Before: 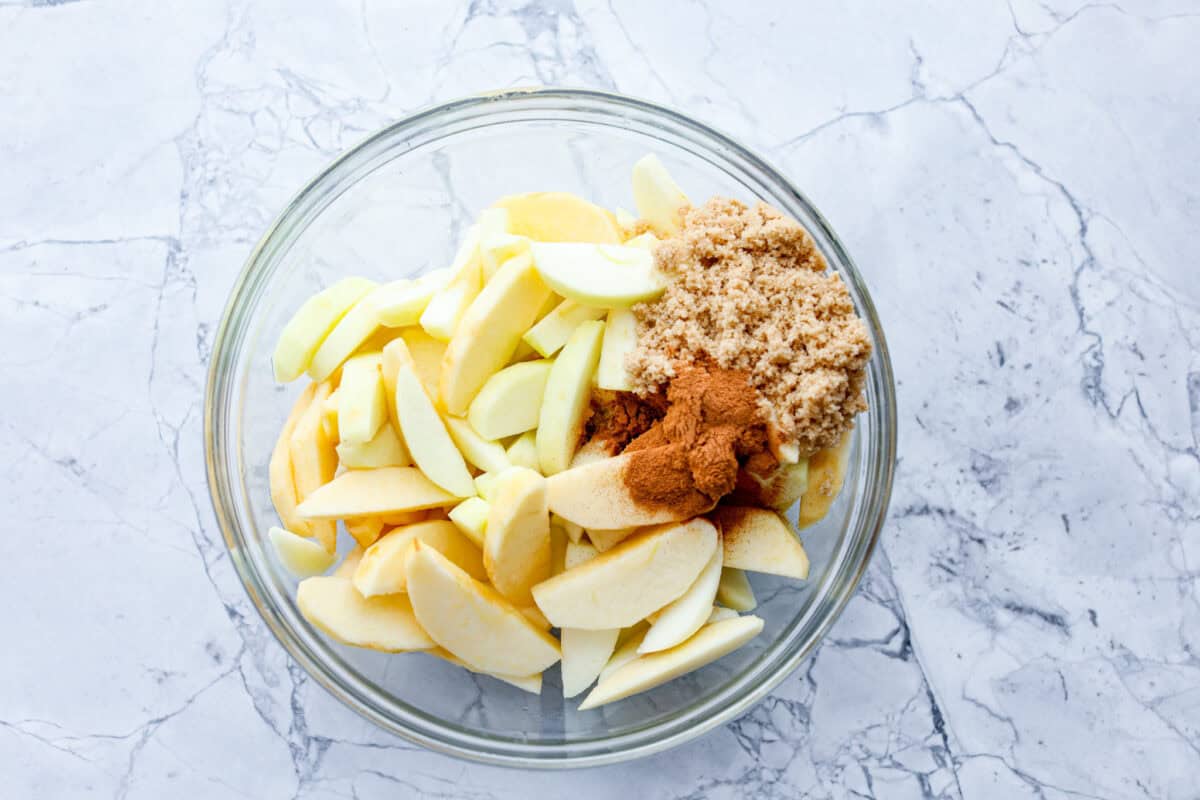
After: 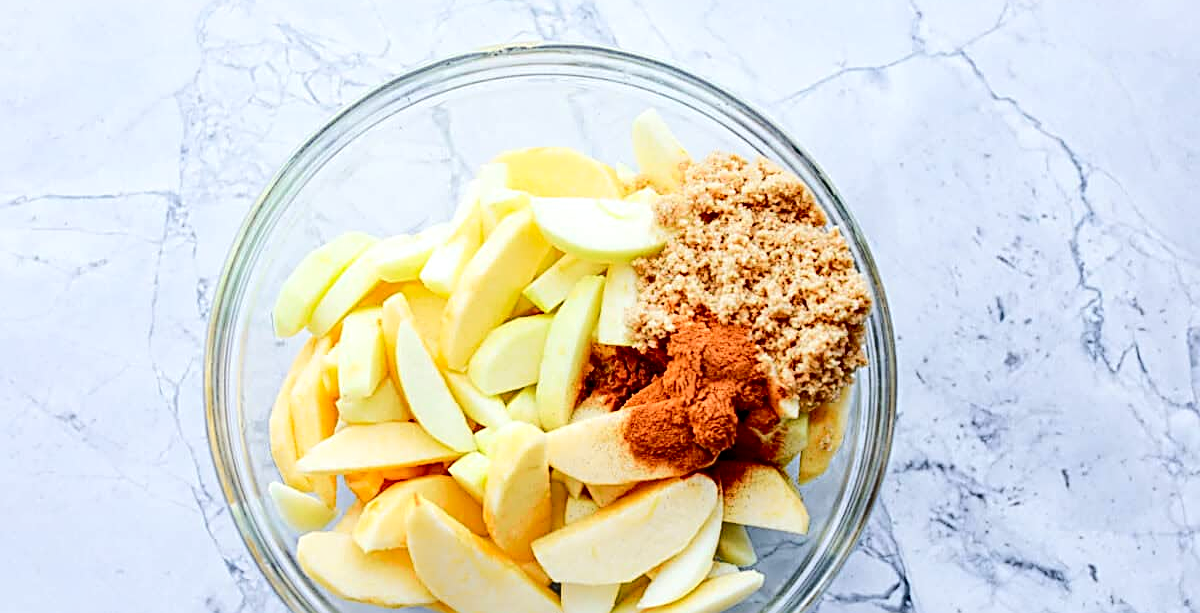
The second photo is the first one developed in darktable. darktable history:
local contrast: highlights 100%, shadows 100%, detail 120%, midtone range 0.2
sharpen: radius 2.584, amount 0.688
crop: top 5.667%, bottom 17.637%
tone curve: curves: ch0 [(0, 0) (0.126, 0.086) (0.338, 0.327) (0.494, 0.55) (0.703, 0.762) (1, 1)]; ch1 [(0, 0) (0.346, 0.324) (0.45, 0.431) (0.5, 0.5) (0.522, 0.517) (0.55, 0.578) (1, 1)]; ch2 [(0, 0) (0.44, 0.424) (0.501, 0.499) (0.554, 0.563) (0.622, 0.667) (0.707, 0.746) (1, 1)], color space Lab, independent channels, preserve colors none
